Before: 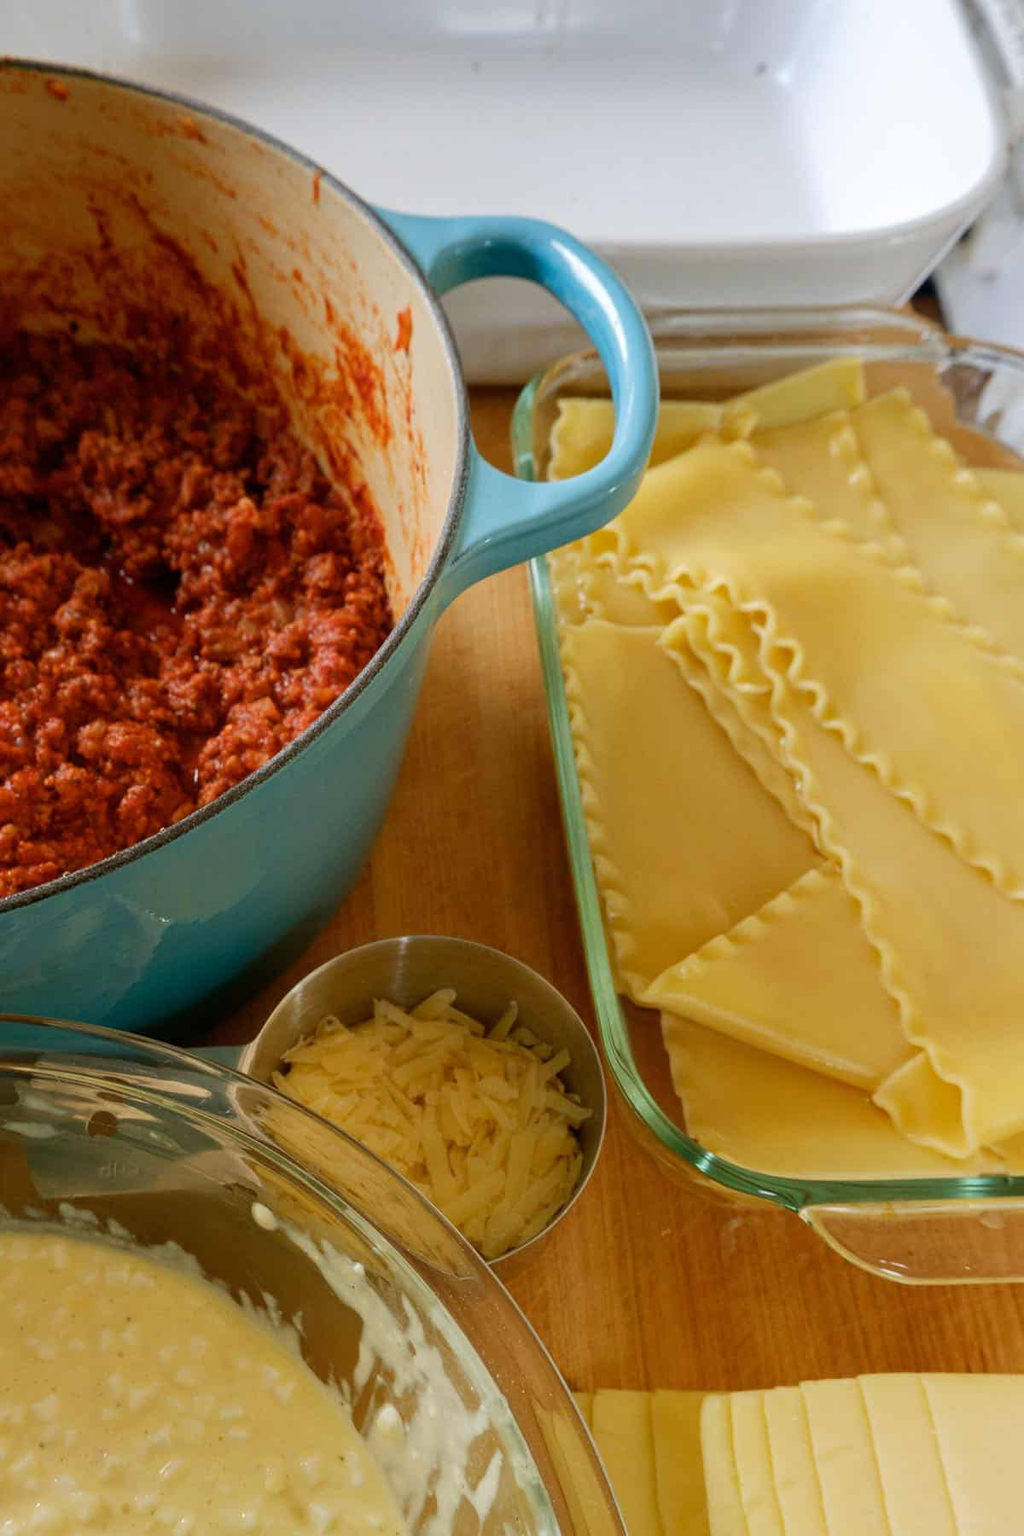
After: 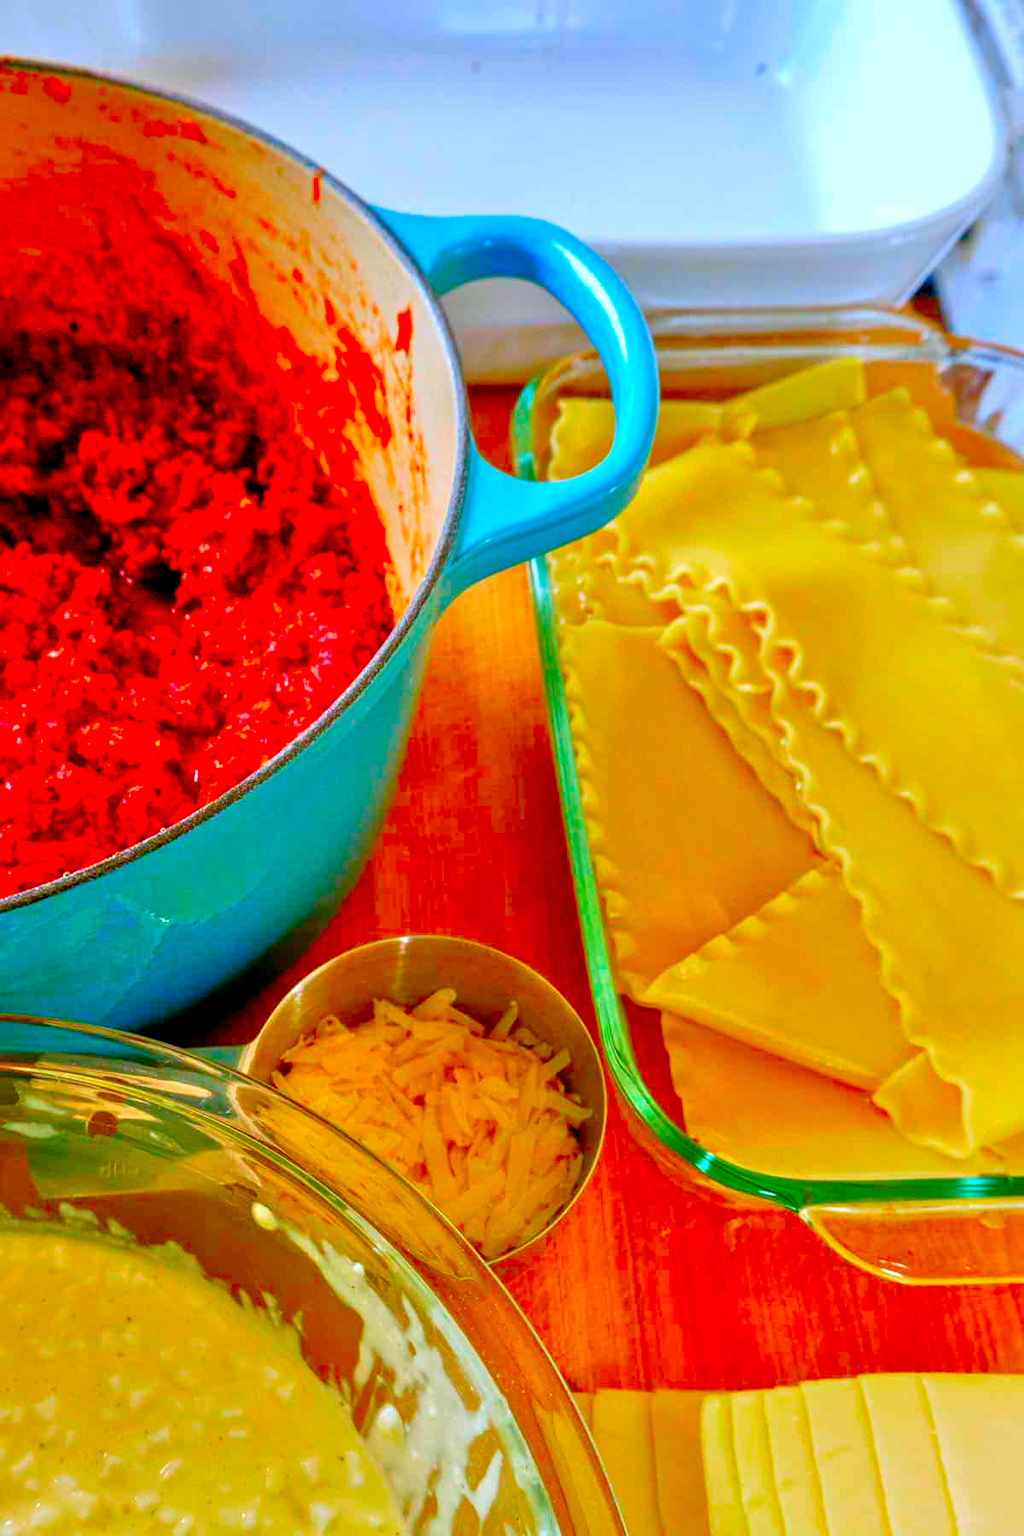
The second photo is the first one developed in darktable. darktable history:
color correction: highlights a* 1.59, highlights b* -1.7, saturation 2.48
color calibration: x 0.37, y 0.382, temperature 4313.32 K
tone equalizer: -7 EV 0.15 EV, -6 EV 0.6 EV, -5 EV 1.15 EV, -4 EV 1.33 EV, -3 EV 1.15 EV, -2 EV 0.6 EV, -1 EV 0.15 EV, mask exposure compensation -0.5 EV
color balance rgb: perceptual saturation grading › global saturation 20%, perceptual saturation grading › highlights -25%, perceptual saturation grading › shadows 25%
local contrast: on, module defaults
